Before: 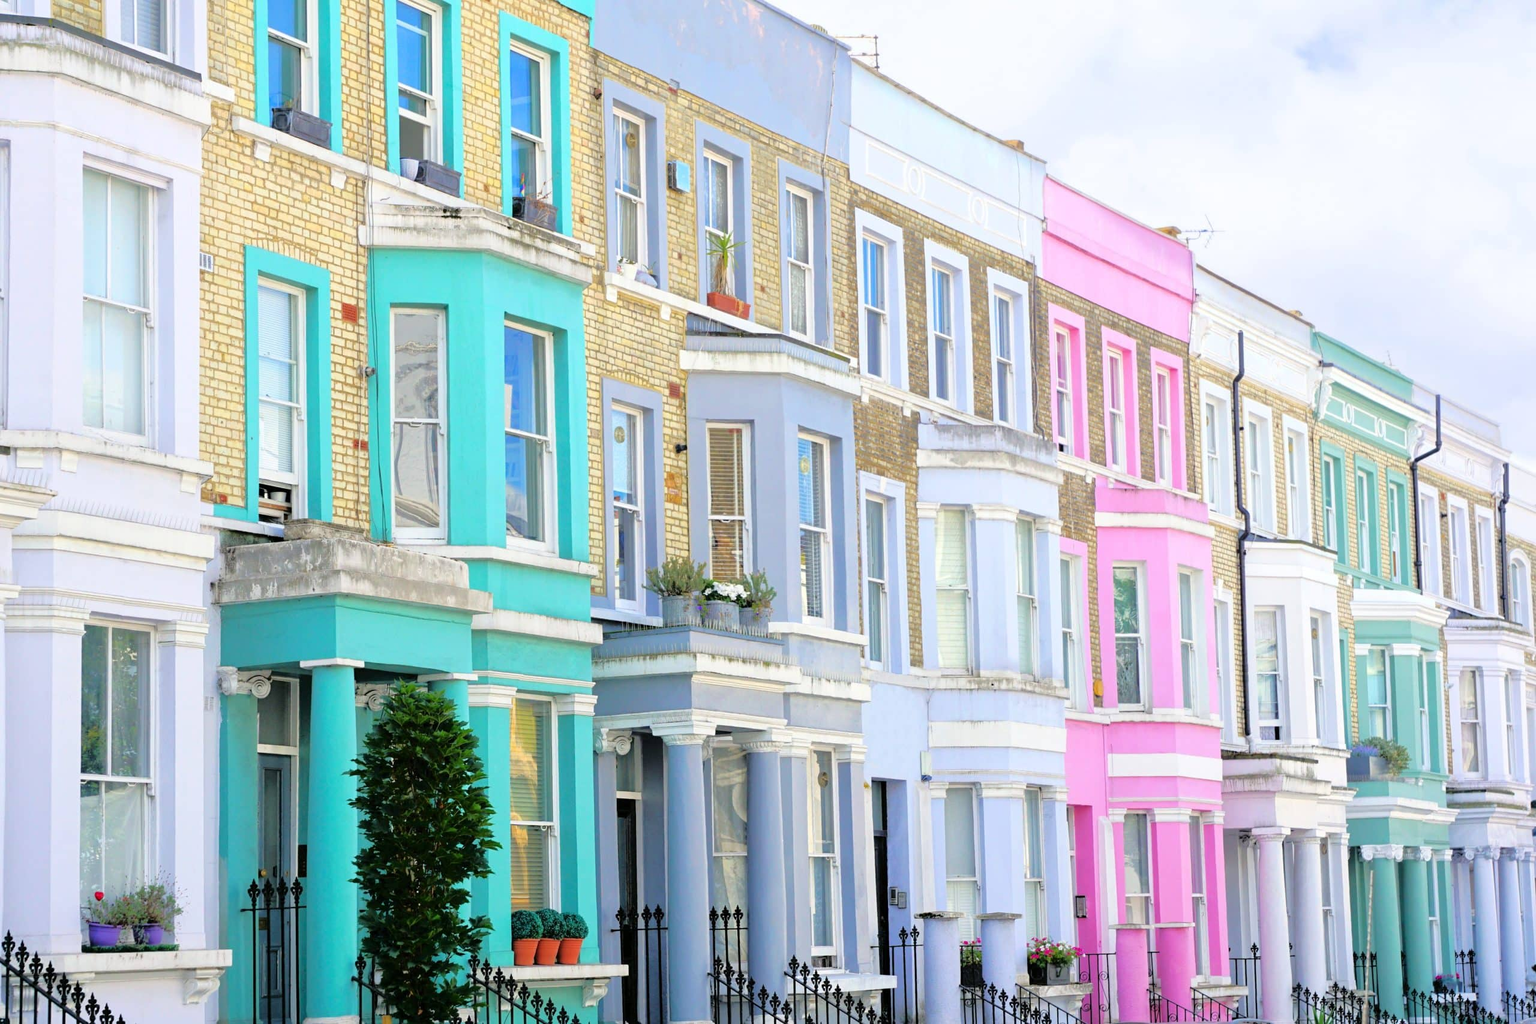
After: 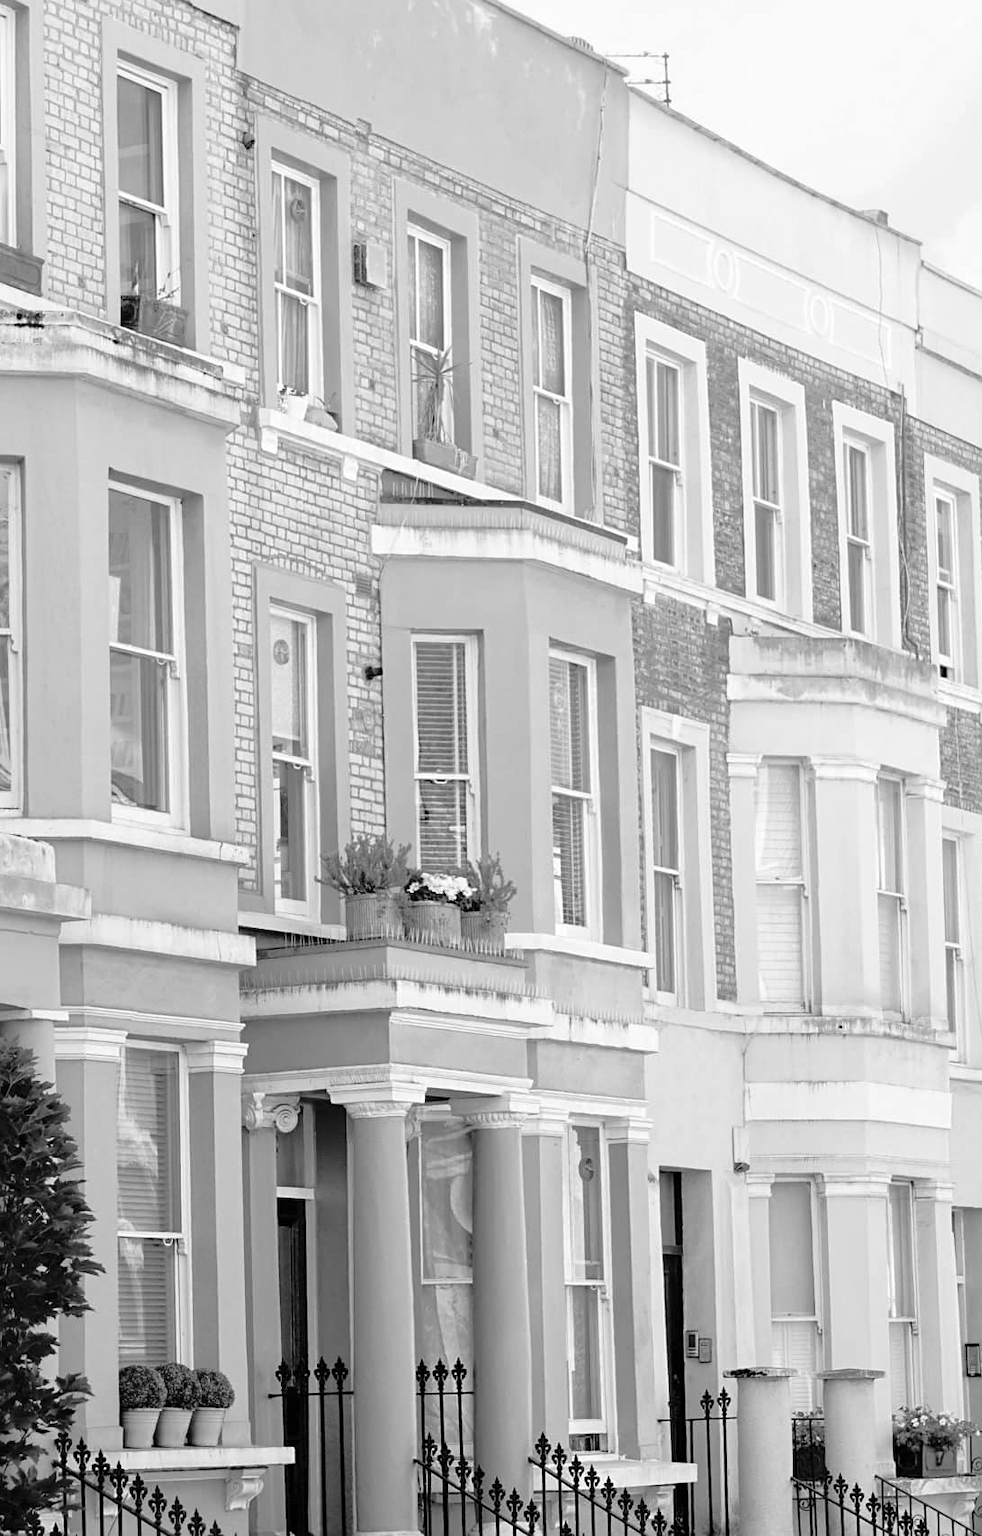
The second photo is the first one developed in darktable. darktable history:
color zones: curves: ch0 [(0.004, 0.588) (0.116, 0.636) (0.259, 0.476) (0.423, 0.464) (0.75, 0.5)]; ch1 [(0, 0) (0.143, 0) (0.286, 0) (0.429, 0) (0.571, 0) (0.714, 0) (0.857, 0)]
sharpen: amount 0.211
crop: left 28.145%, right 29.172%
